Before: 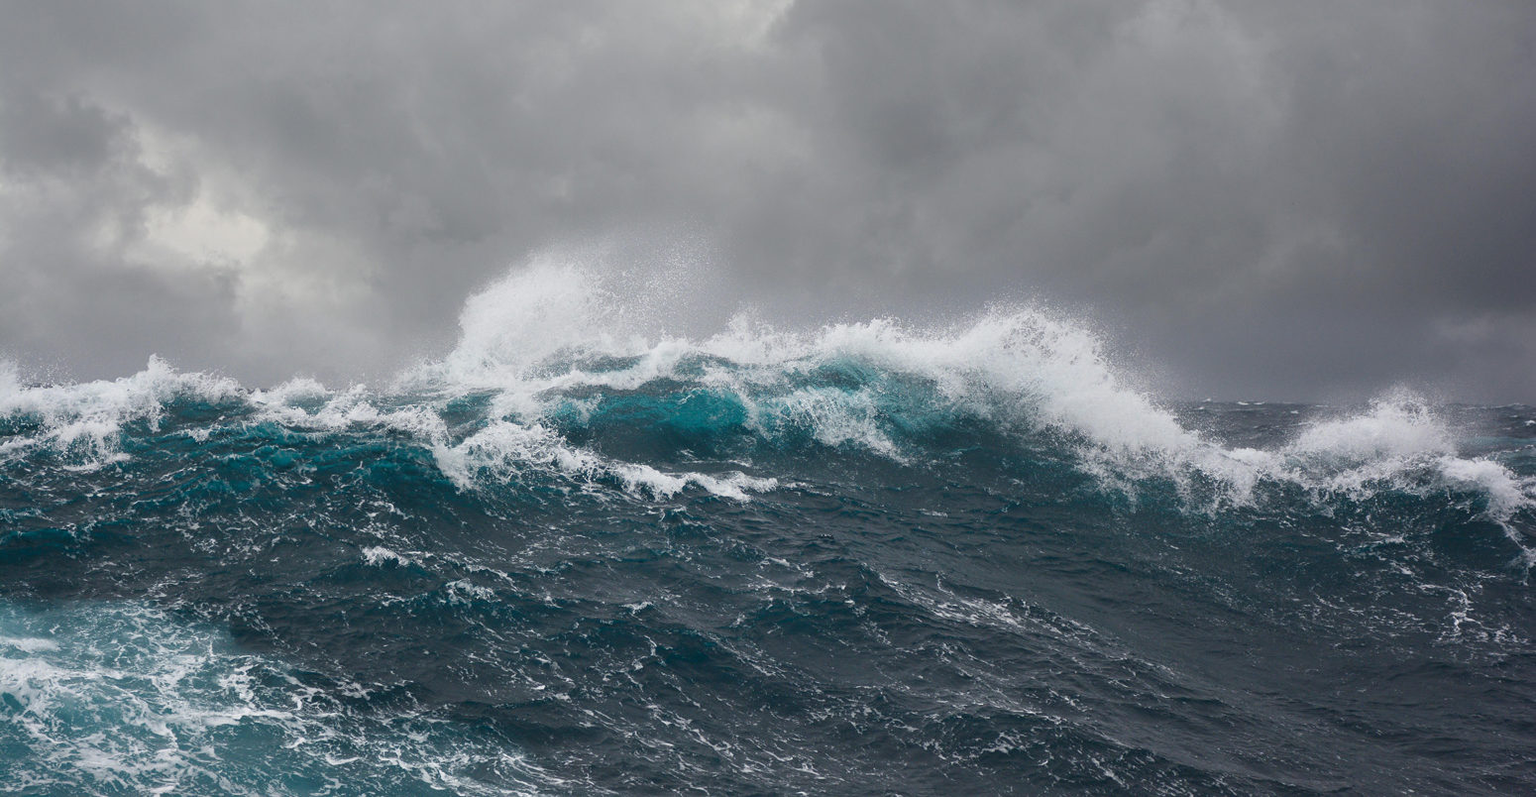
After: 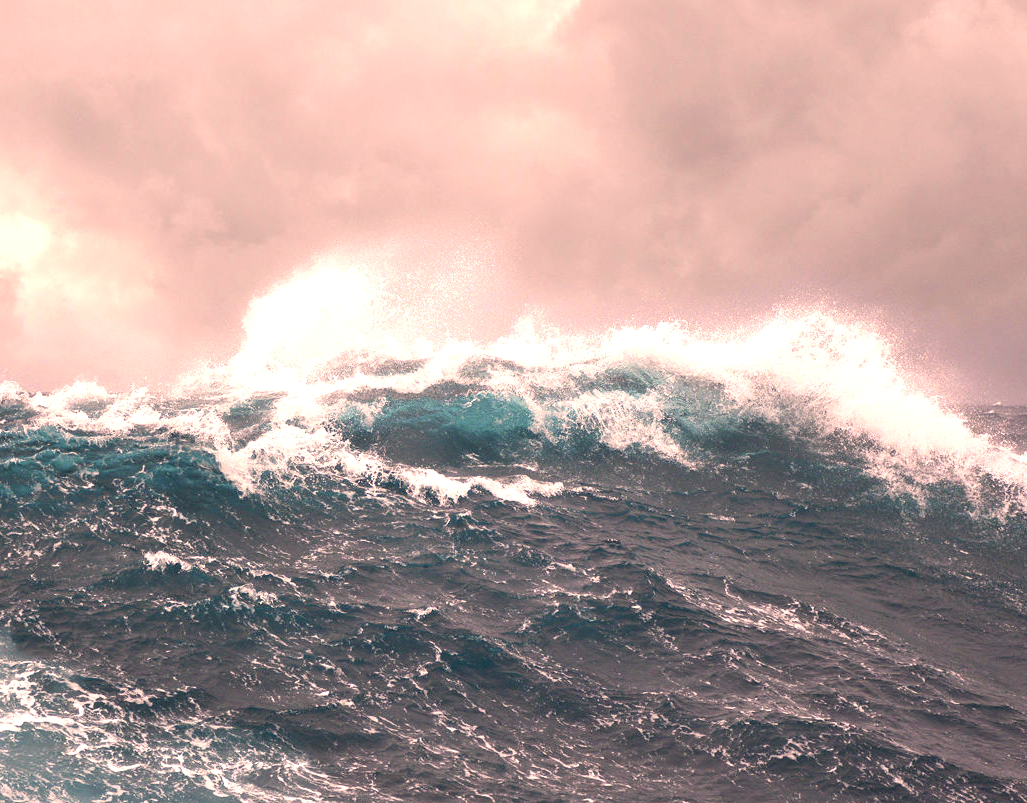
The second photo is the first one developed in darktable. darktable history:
exposure: black level correction 0.001, exposure 1.118 EV, compensate highlight preservation false
crop and rotate: left 14.304%, right 19.4%
color correction: highlights a* 21.19, highlights b* 19.36
